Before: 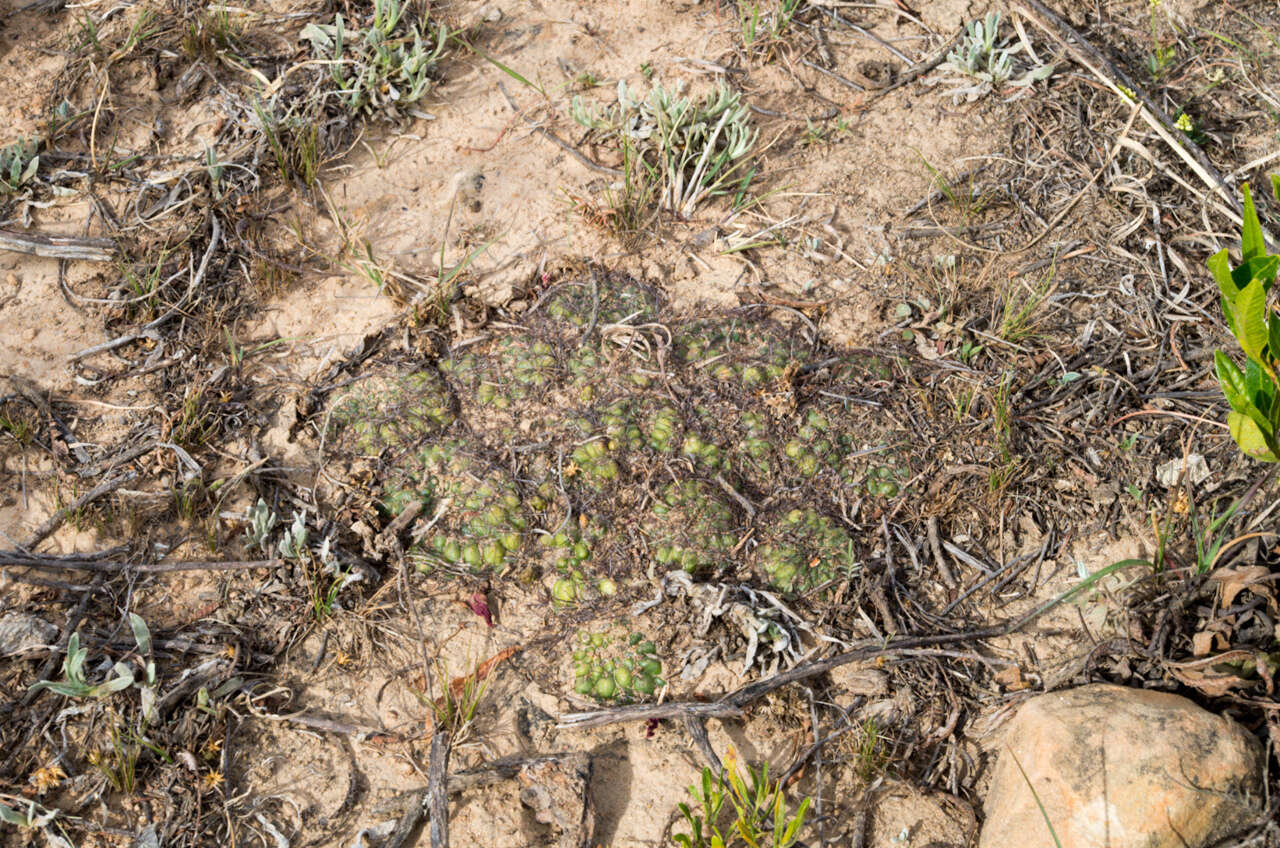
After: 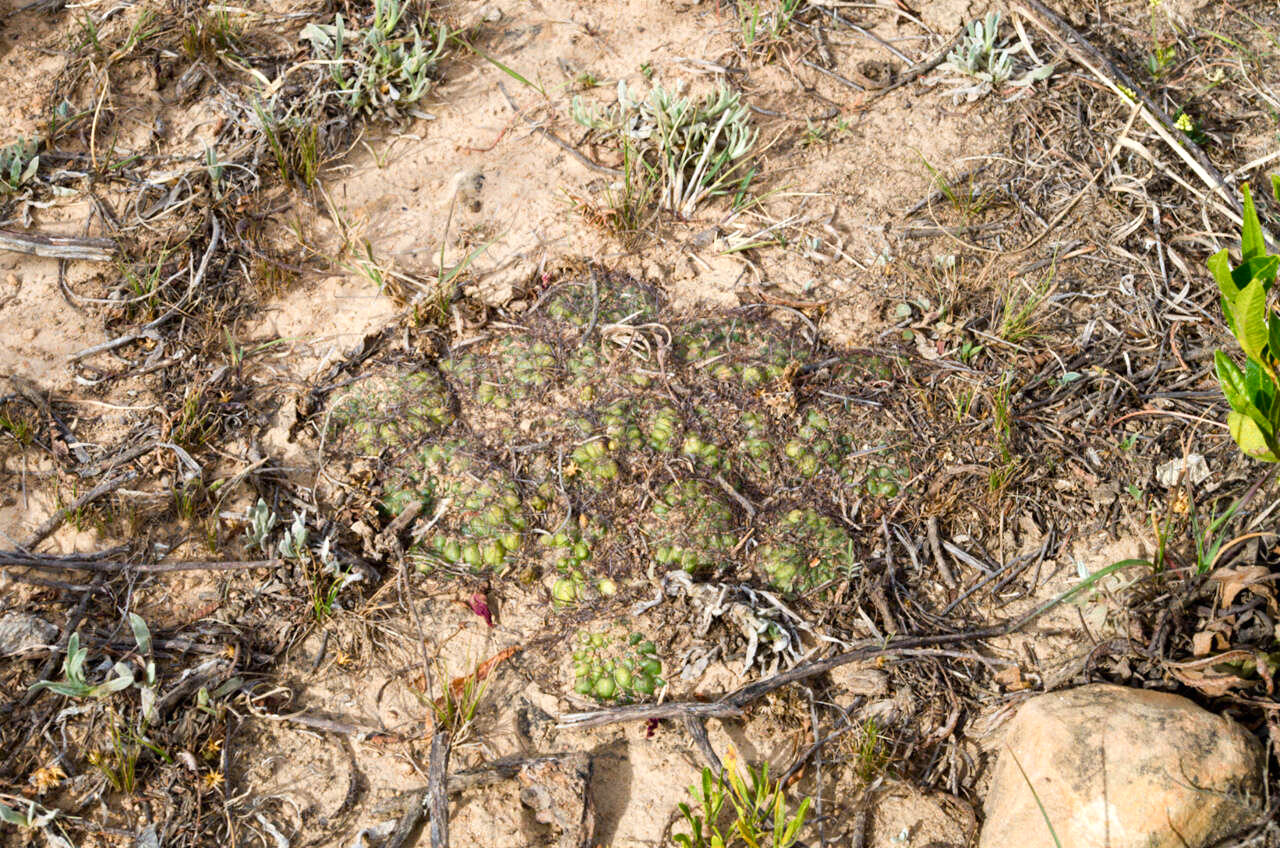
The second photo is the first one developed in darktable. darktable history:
color balance rgb "[modern colors]": linear chroma grading › shadows 32%, linear chroma grading › global chroma -2%, linear chroma grading › mid-tones 4%, perceptual saturation grading › global saturation -2%, perceptual saturation grading › highlights -8%, perceptual saturation grading › mid-tones 8%, perceptual saturation grading › shadows 4%, perceptual brilliance grading › highlights 8%, perceptual brilliance grading › mid-tones 4%, perceptual brilliance grading › shadows 2%, global vibrance 16%, saturation formula JzAzBz (2021)
